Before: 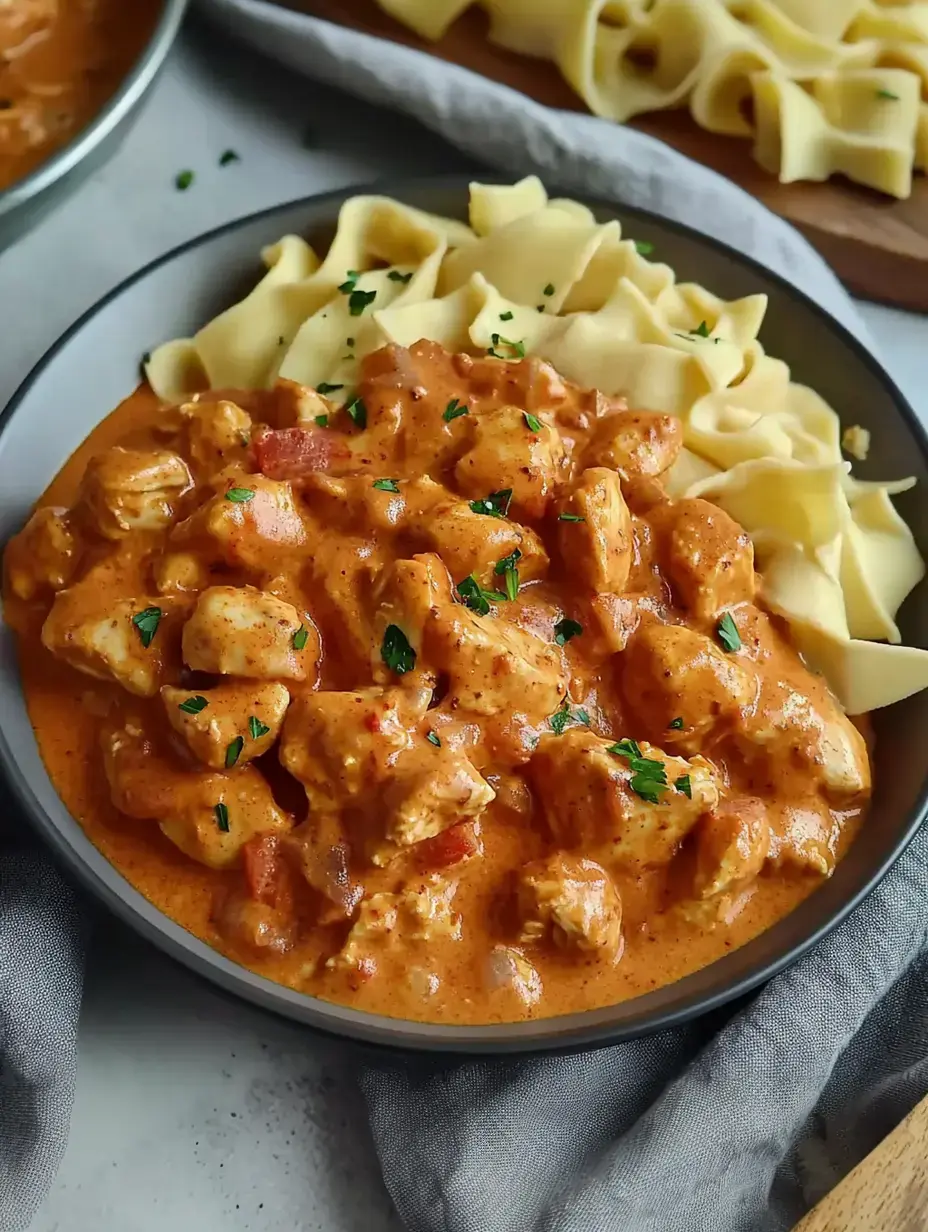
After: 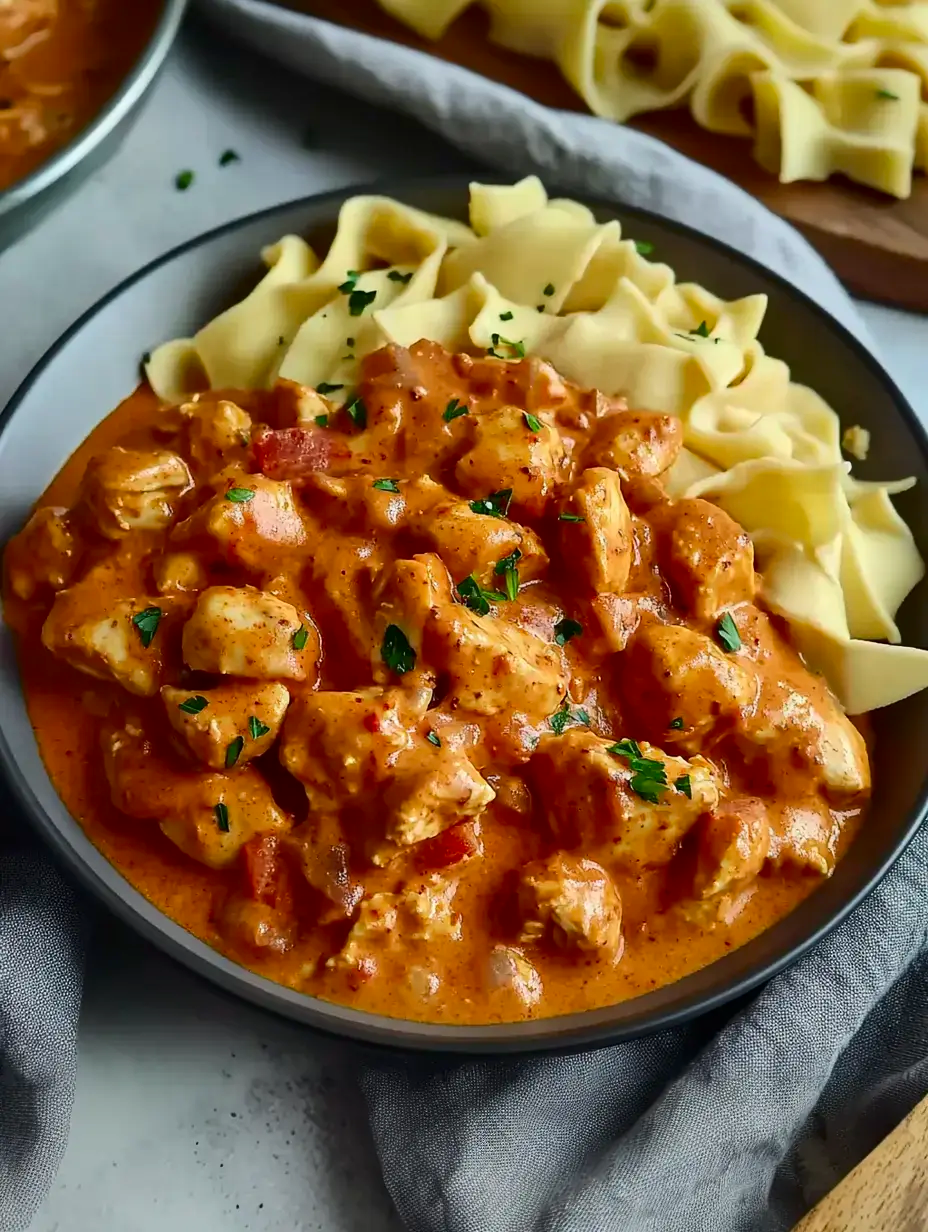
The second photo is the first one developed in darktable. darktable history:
contrast brightness saturation: contrast 0.134, brightness -0.047, saturation 0.151
